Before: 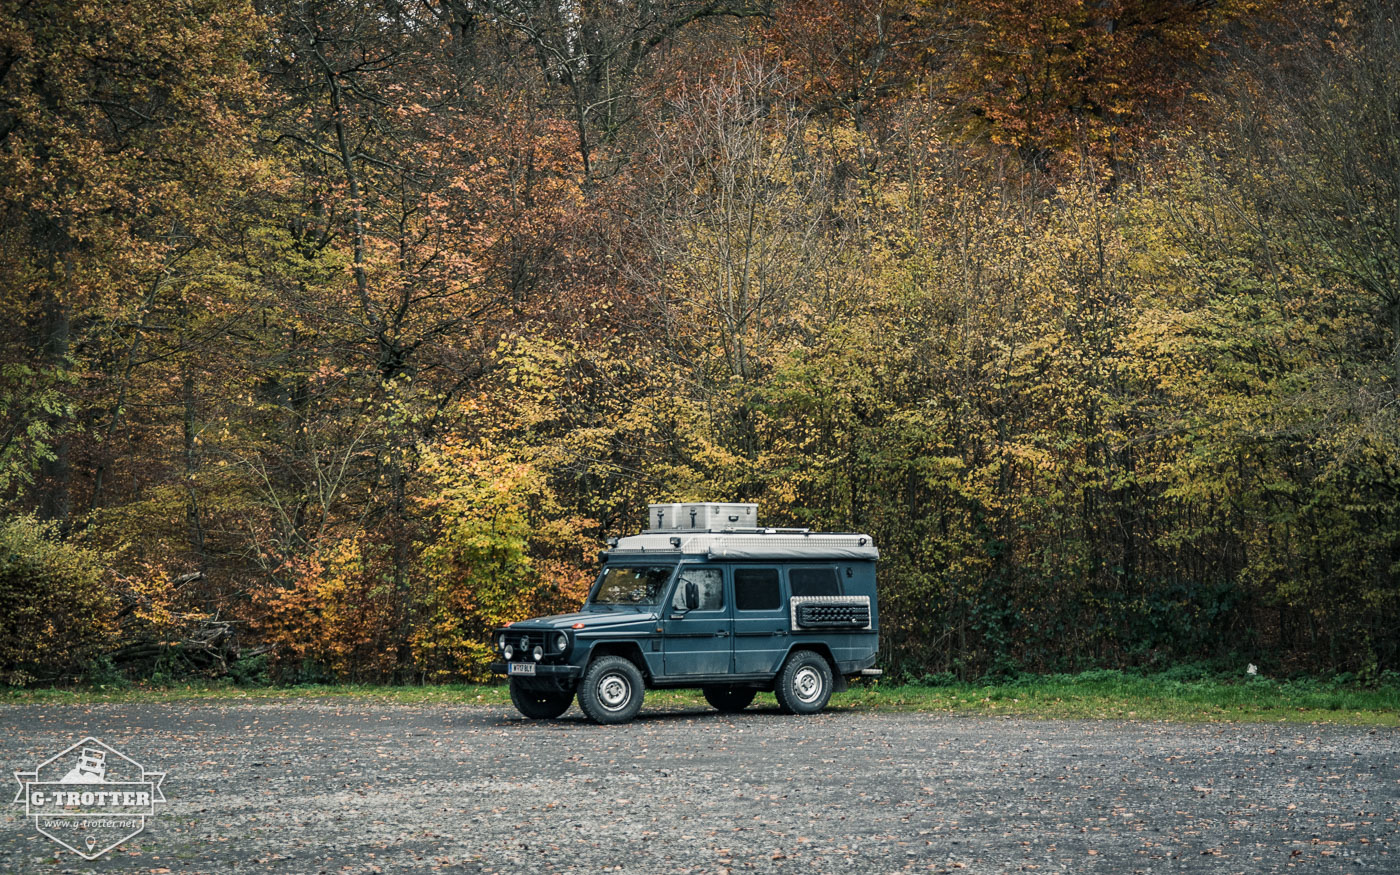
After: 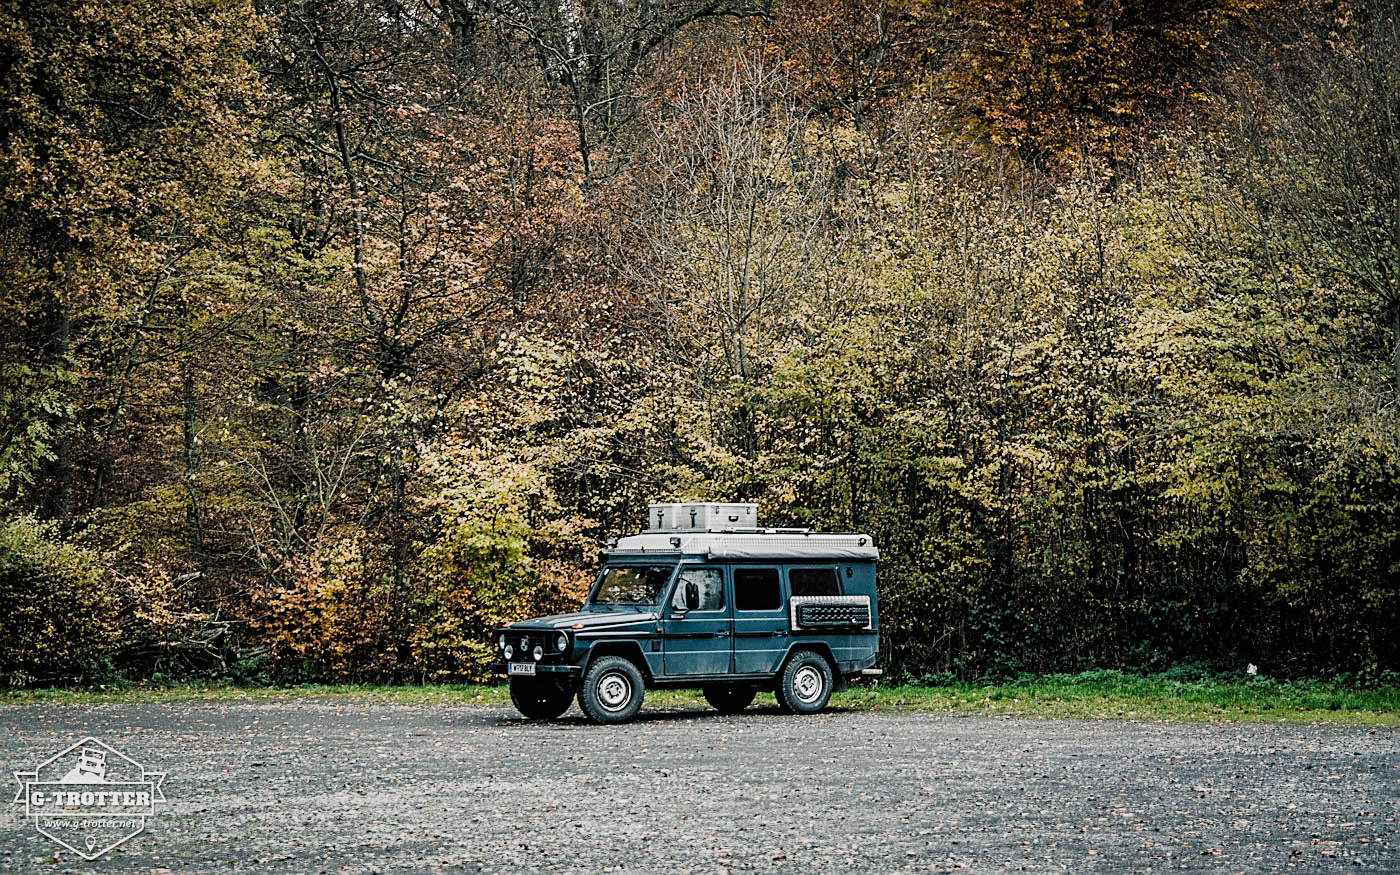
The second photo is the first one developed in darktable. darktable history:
sharpen: on, module defaults
exposure: exposure 0.401 EV, compensate highlight preservation false
filmic rgb: black relative exposure -5 EV, white relative exposure 3.96 EV, hardness 2.87, contrast 1.098, highlights saturation mix -20.86%, preserve chrominance no, color science v3 (2019), use custom middle-gray values true
